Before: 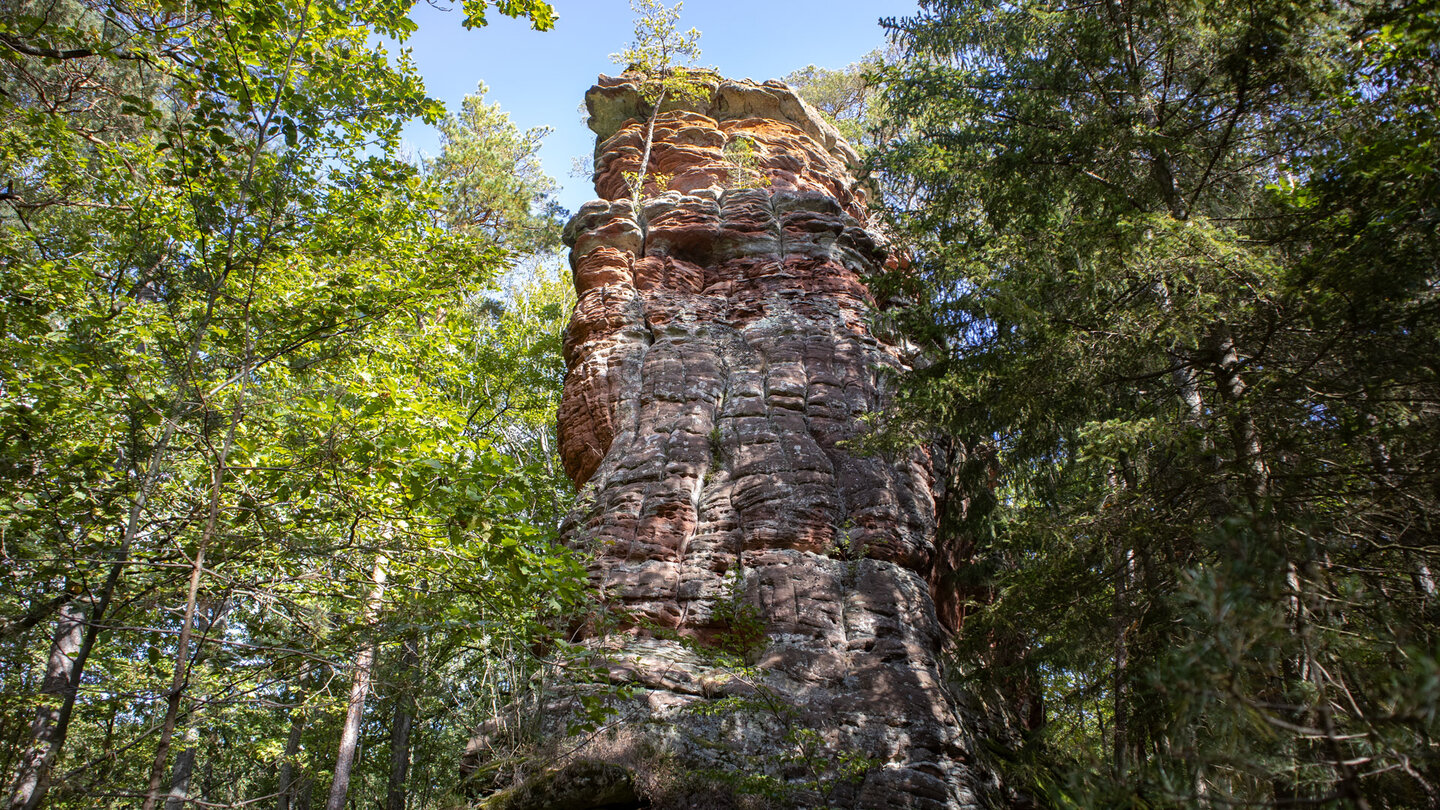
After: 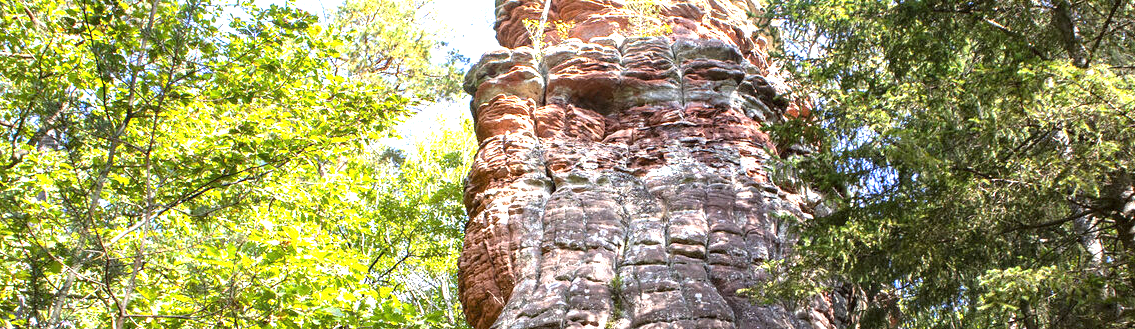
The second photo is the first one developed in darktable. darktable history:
crop: left 6.896%, top 18.804%, right 14.257%, bottom 40.561%
exposure: exposure 1.477 EV, compensate exposure bias true, compensate highlight preservation false
